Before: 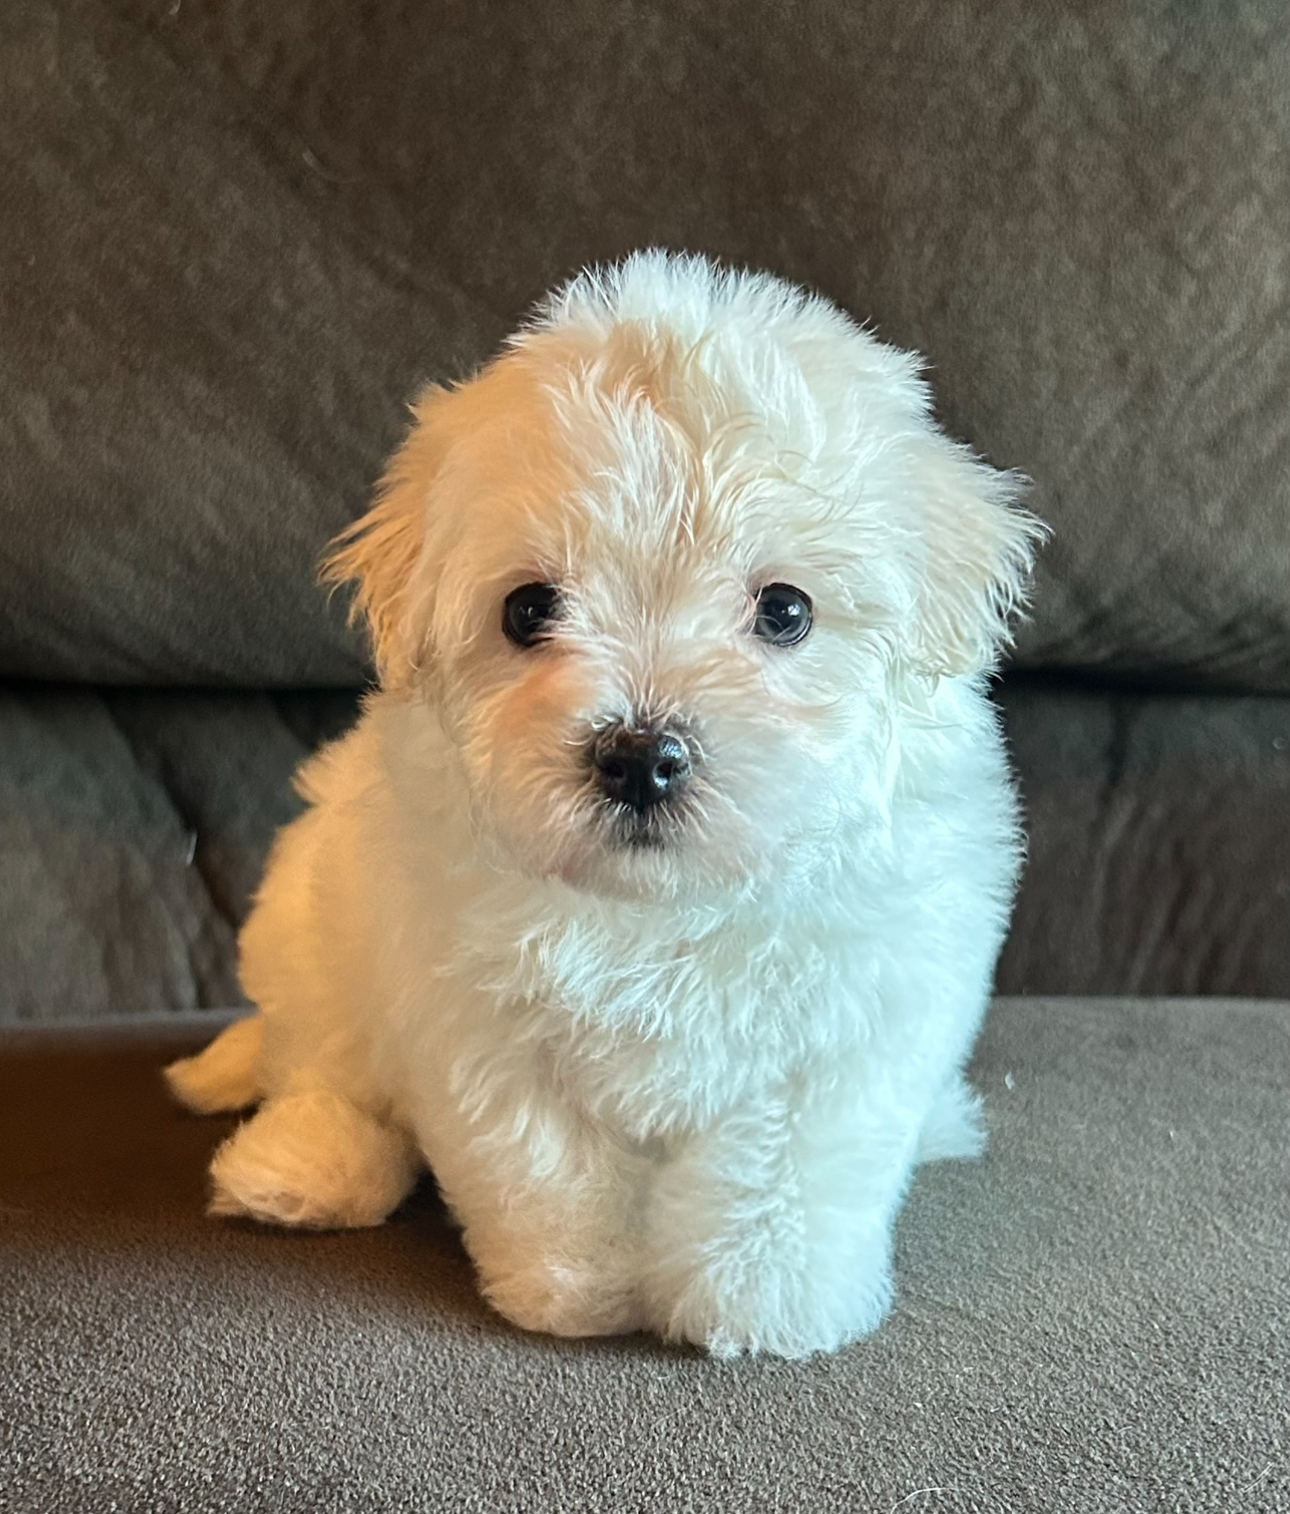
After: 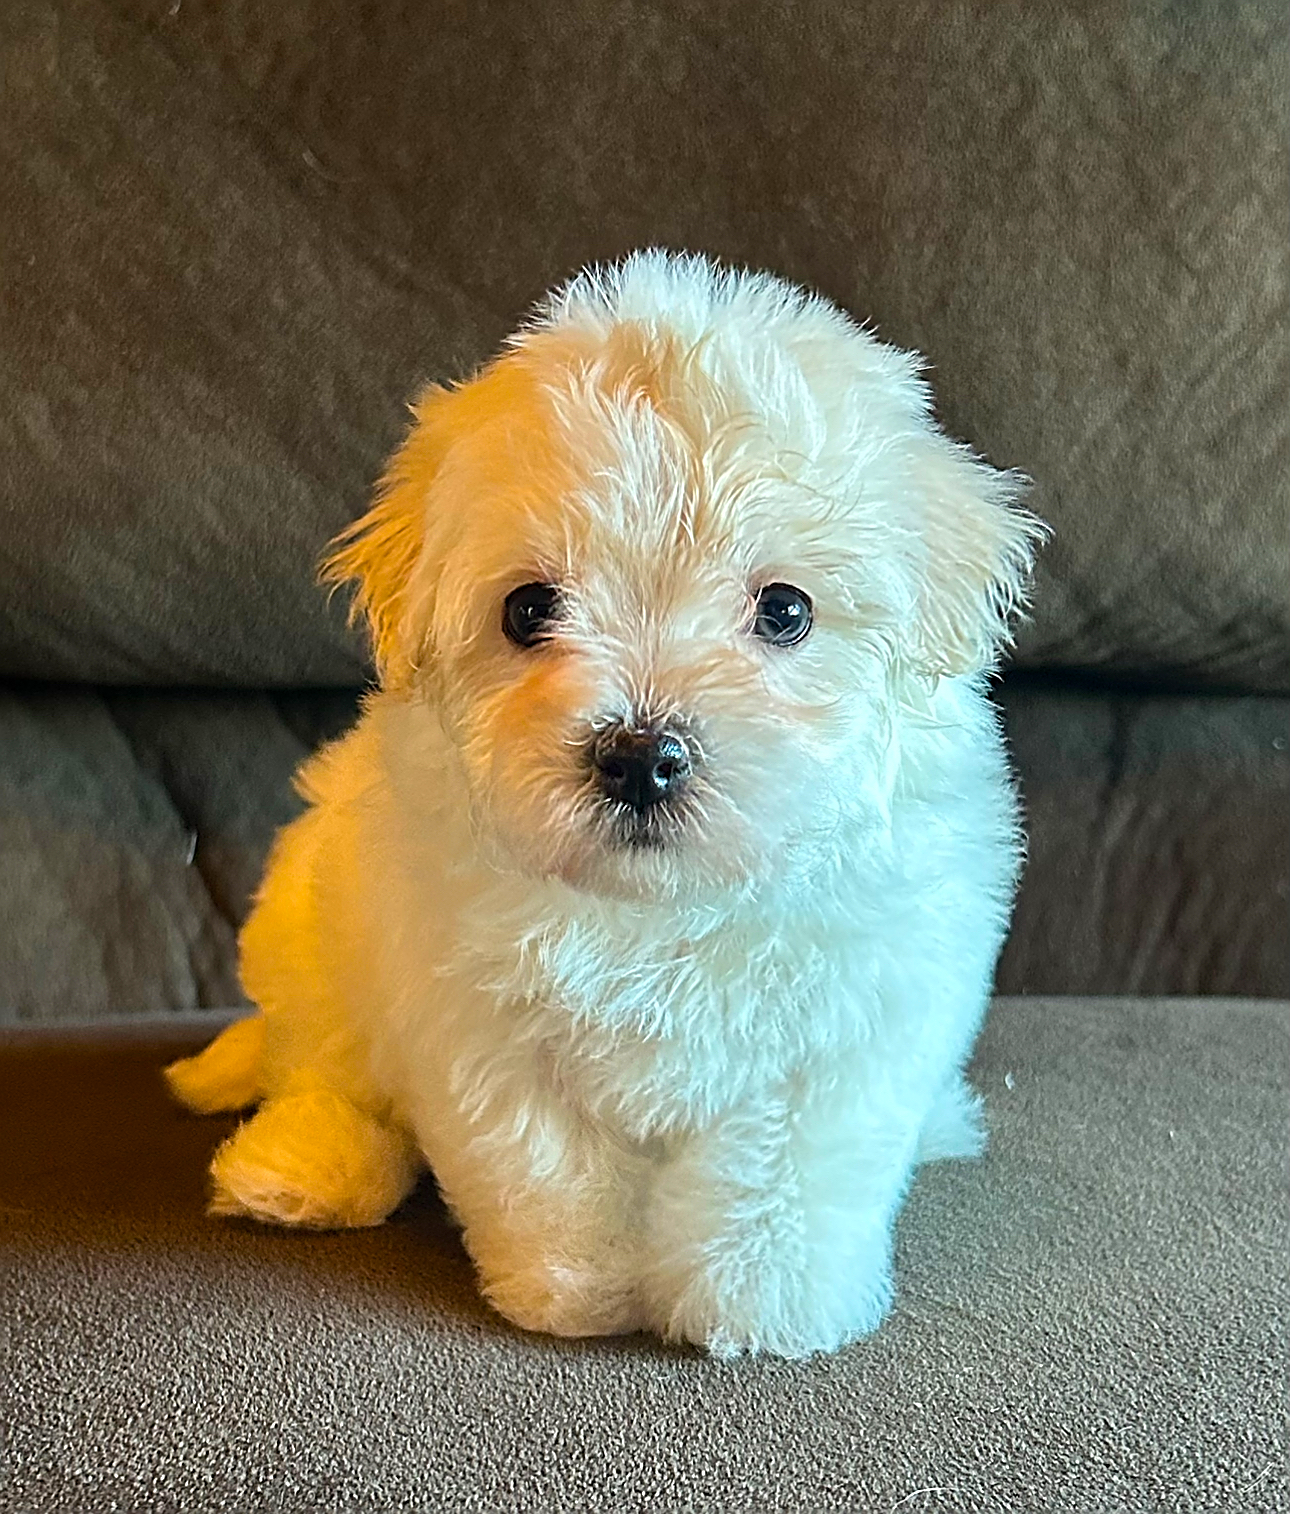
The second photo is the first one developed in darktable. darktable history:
sharpen: amount 1
color balance rgb: linear chroma grading › global chroma 15%, perceptual saturation grading › global saturation 30%
